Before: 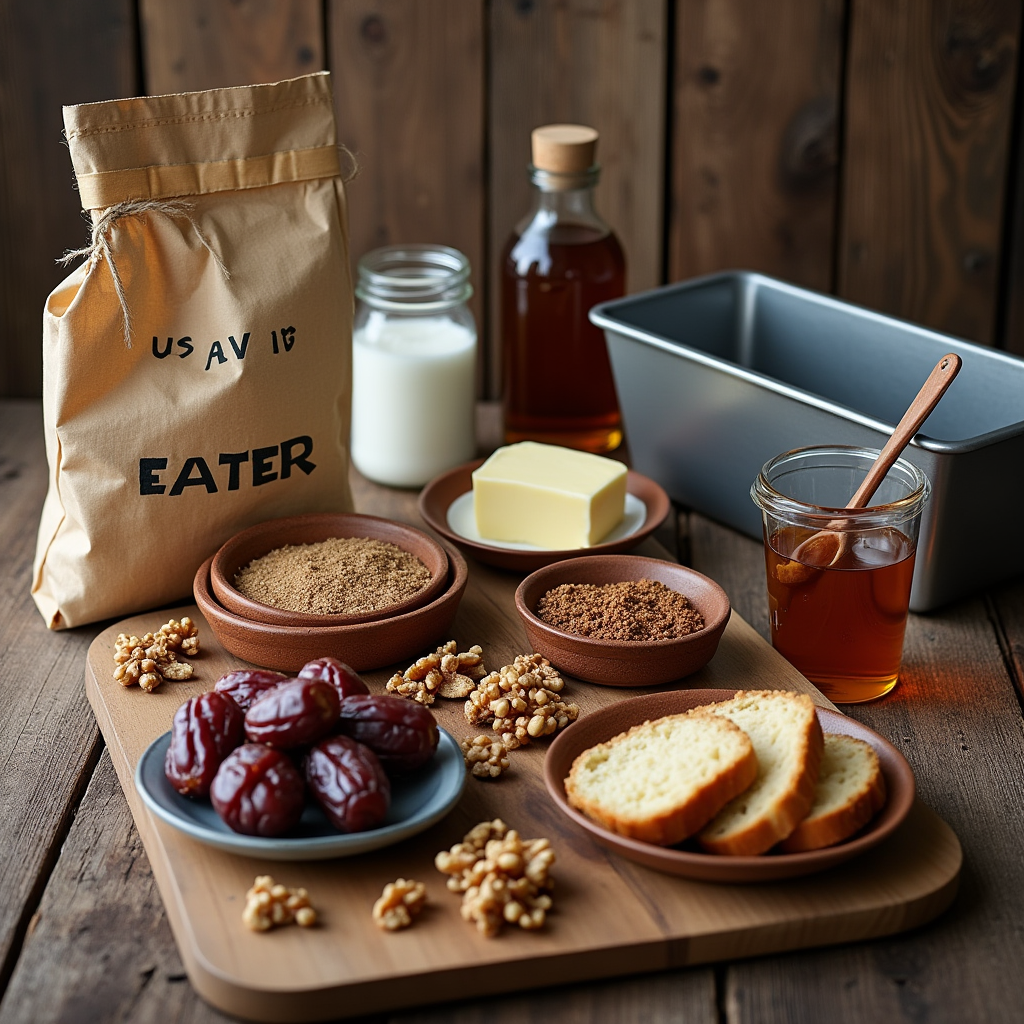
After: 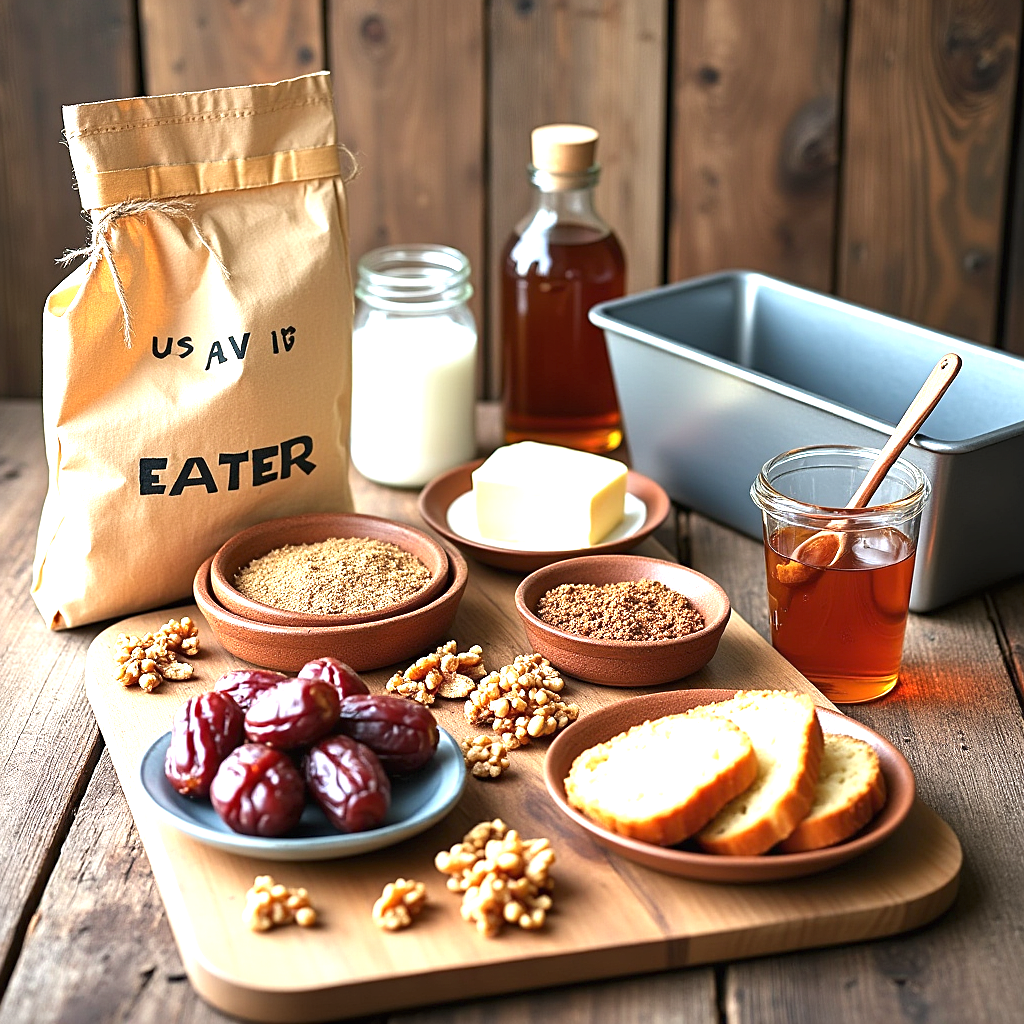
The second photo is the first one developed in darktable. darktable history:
sharpen: amount 0.218
exposure: black level correction 0, exposure 1.739 EV, compensate highlight preservation false
